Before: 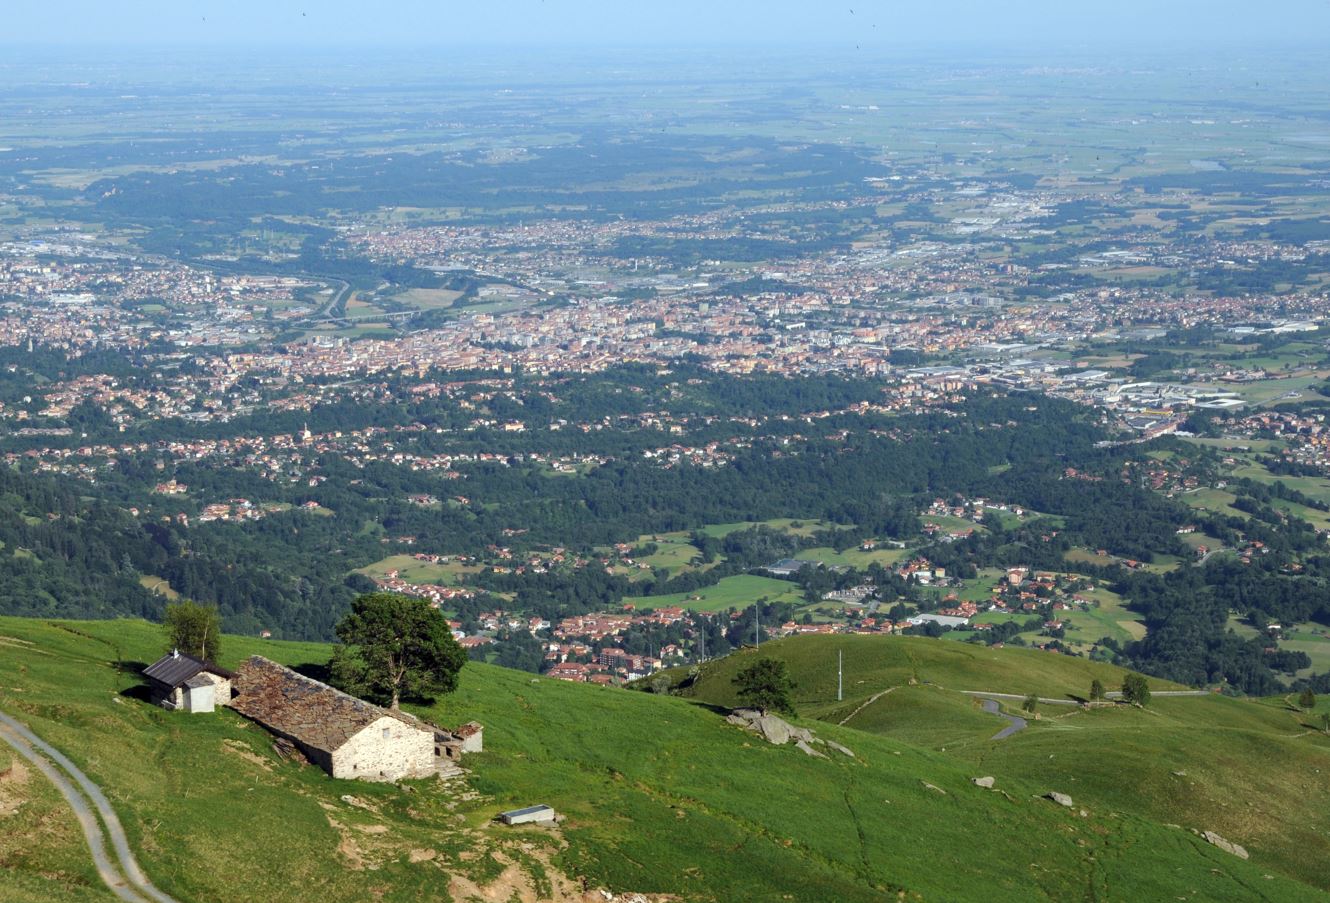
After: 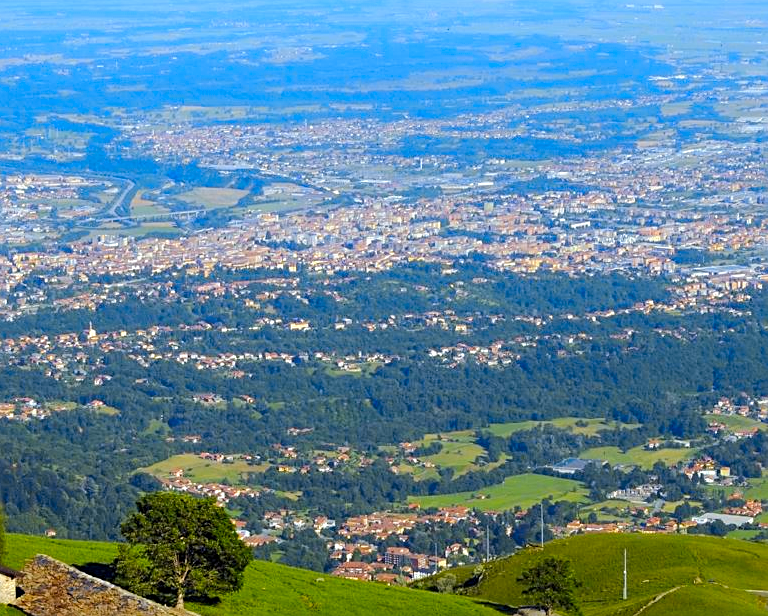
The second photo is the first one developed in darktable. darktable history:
sharpen: radius 1.967
base curve: curves: ch0 [(0, 0) (0.262, 0.32) (0.722, 0.705) (1, 1)]
crop: left 16.202%, top 11.208%, right 26.045%, bottom 20.557%
color contrast: green-magenta contrast 1.12, blue-yellow contrast 1.95, unbound 0
